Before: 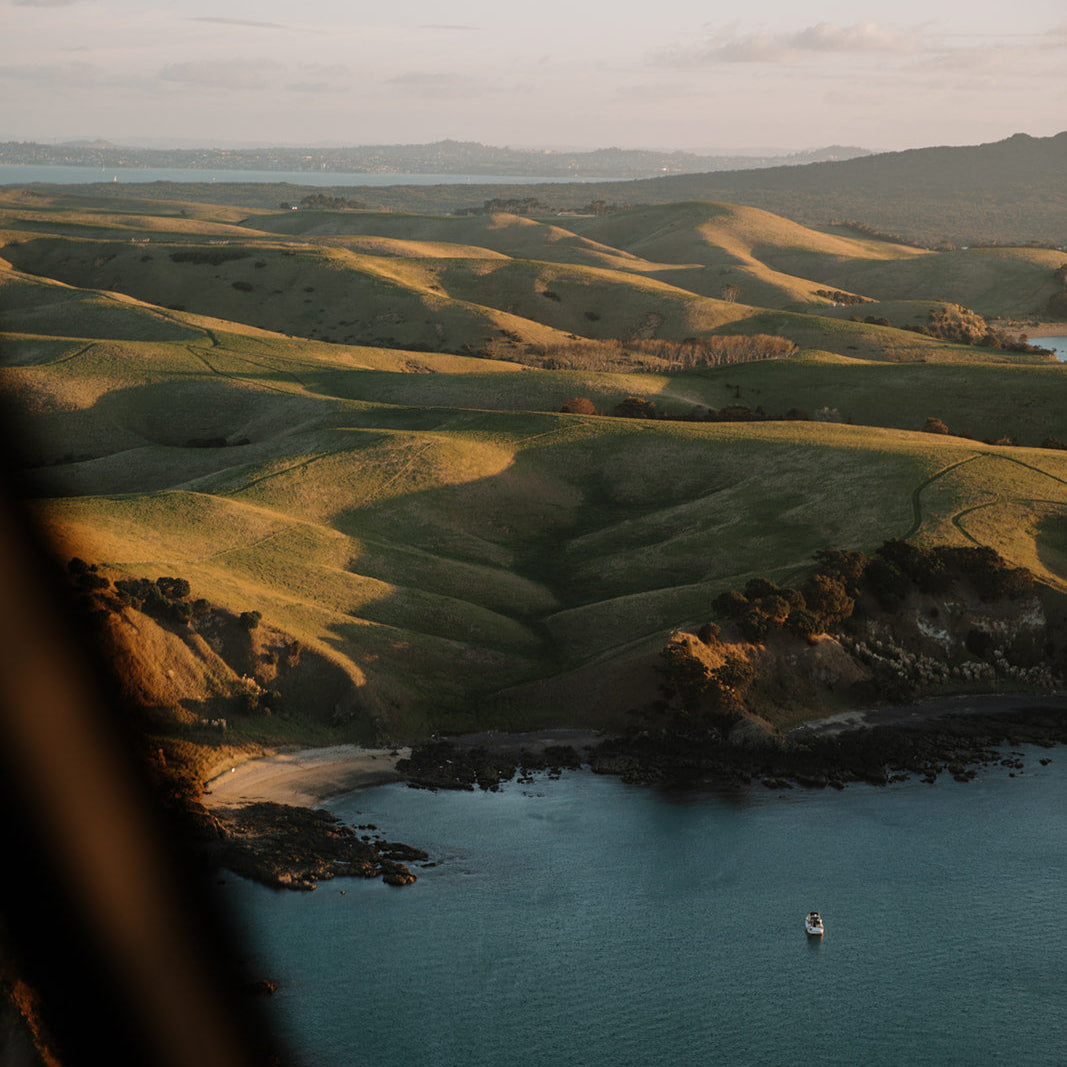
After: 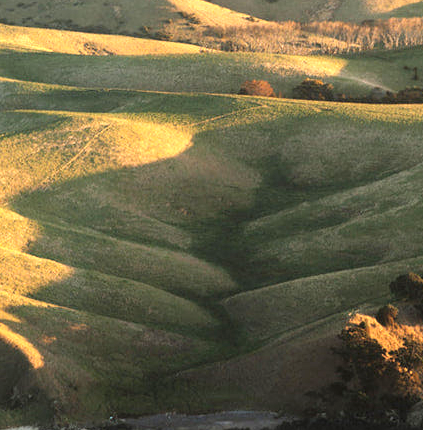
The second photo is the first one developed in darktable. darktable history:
crop: left 30.218%, top 29.846%, right 30.067%, bottom 29.798%
tone equalizer: -8 EV -0.424 EV, -7 EV -0.392 EV, -6 EV -0.348 EV, -5 EV -0.186 EV, -3 EV 0.242 EV, -2 EV 0.32 EV, -1 EV 0.405 EV, +0 EV 0.441 EV
exposure: black level correction 0, exposure 1.388 EV, compensate highlight preservation false
